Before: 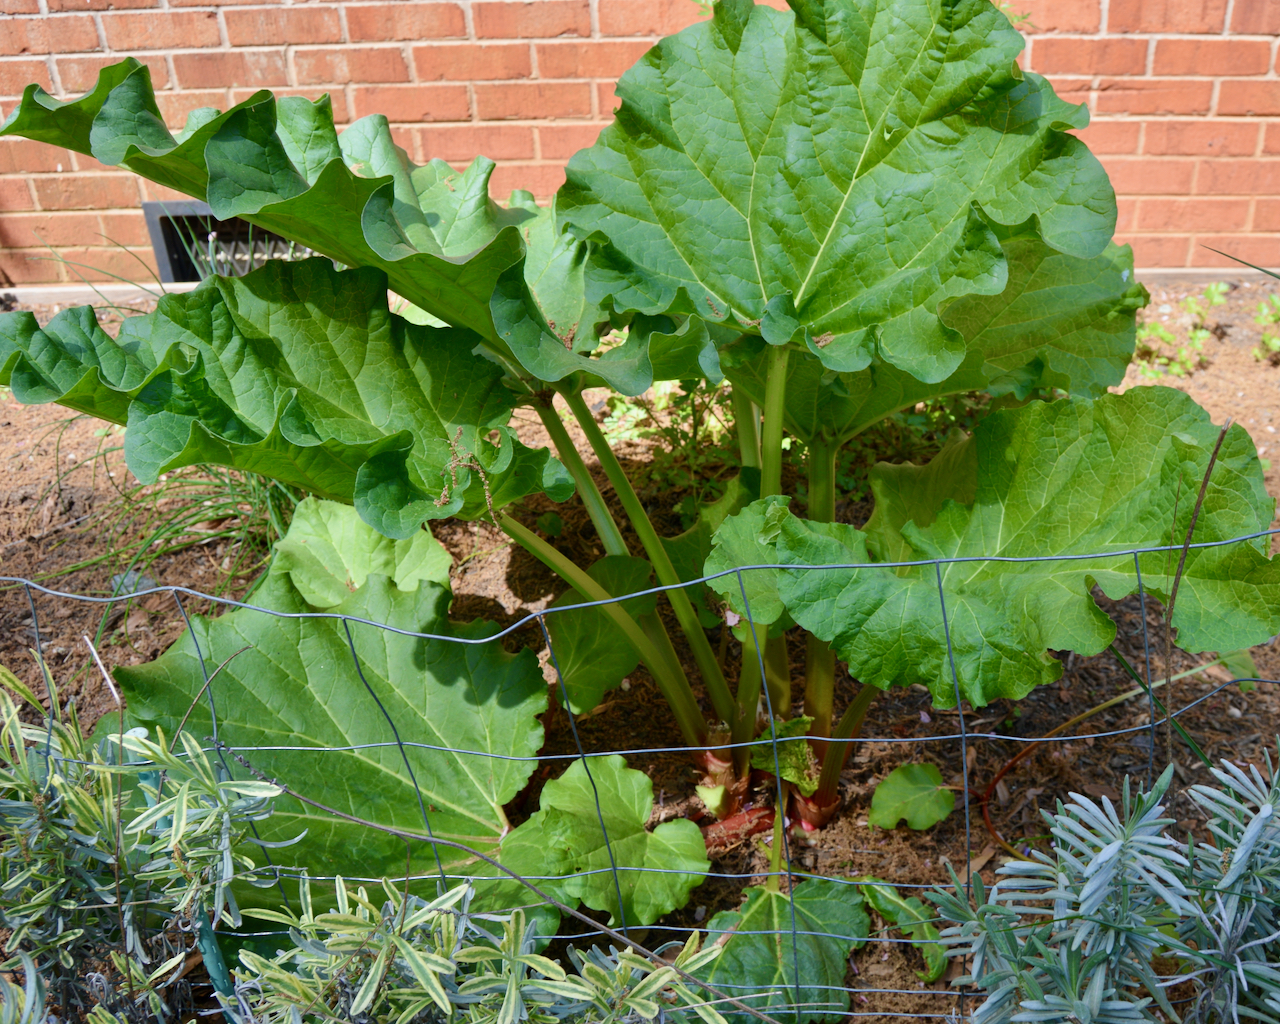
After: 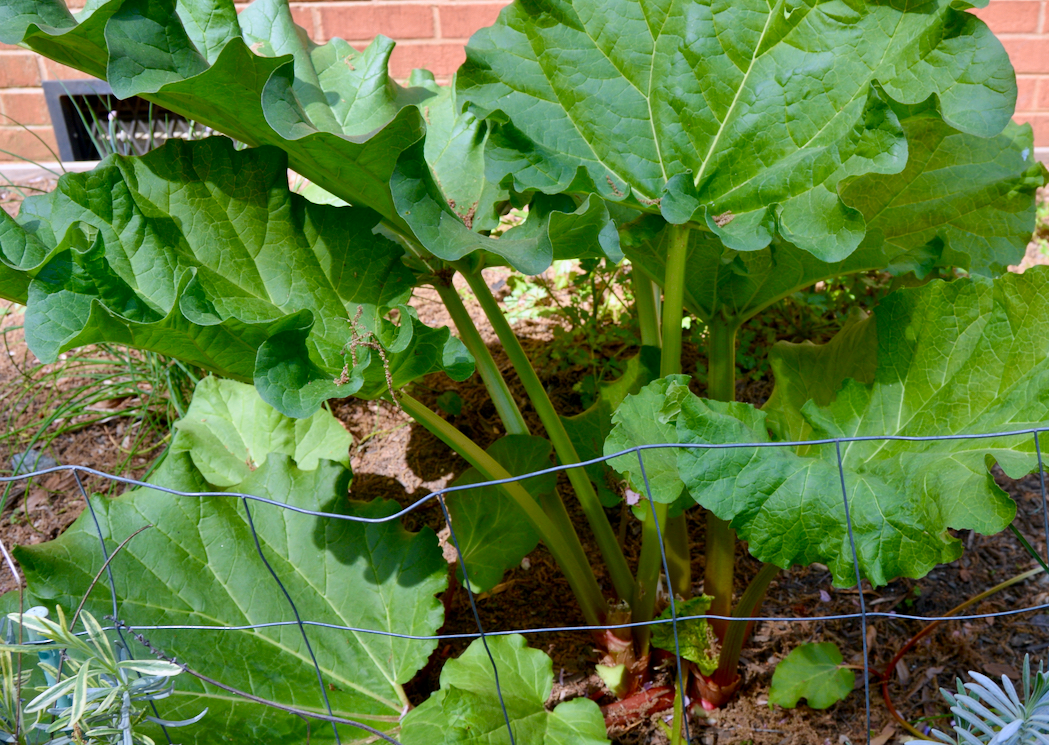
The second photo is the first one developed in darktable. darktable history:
crop: left 7.856%, top 11.836%, right 10.12%, bottom 15.387%
white balance: red 1.004, blue 1.096
